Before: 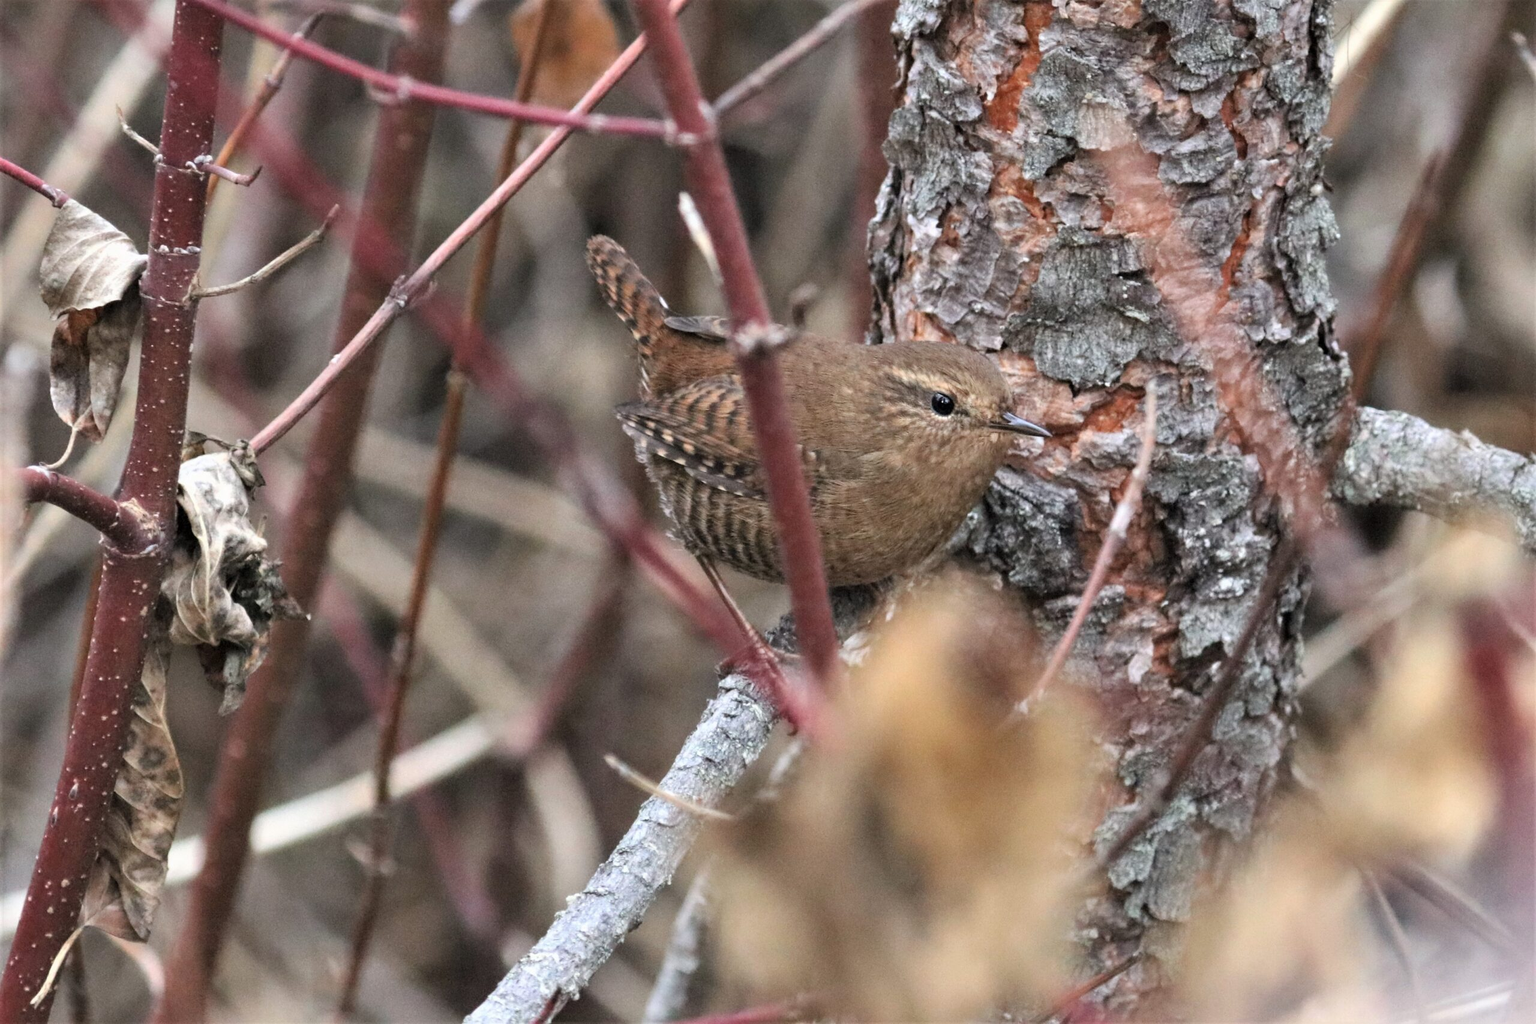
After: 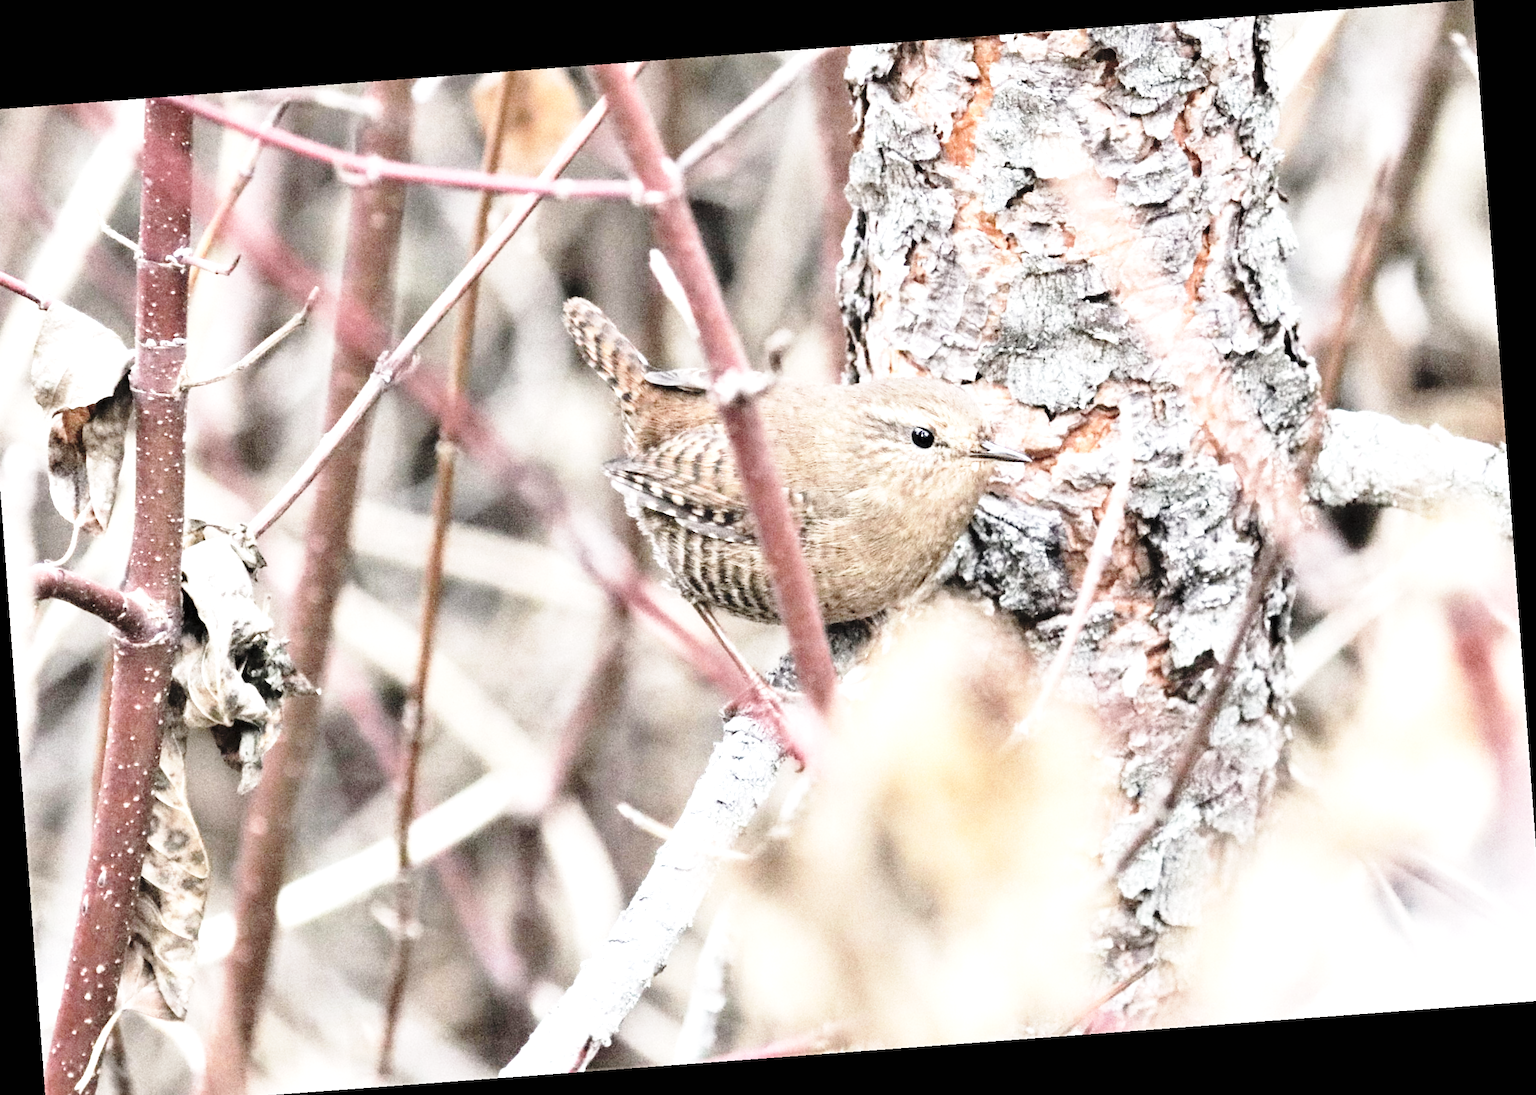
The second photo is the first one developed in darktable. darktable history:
exposure: black level correction 0, exposure 1.388 EV, compensate exposure bias true, compensate highlight preservation false
rotate and perspective: rotation -4.25°, automatic cropping off
contrast brightness saturation: contrast 0.1, saturation -0.36
crop and rotate: left 1.774%, right 0.633%, bottom 1.28%
base curve: curves: ch0 [(0, 0) (0.04, 0.03) (0.133, 0.232) (0.448, 0.748) (0.843, 0.968) (1, 1)], preserve colors none
